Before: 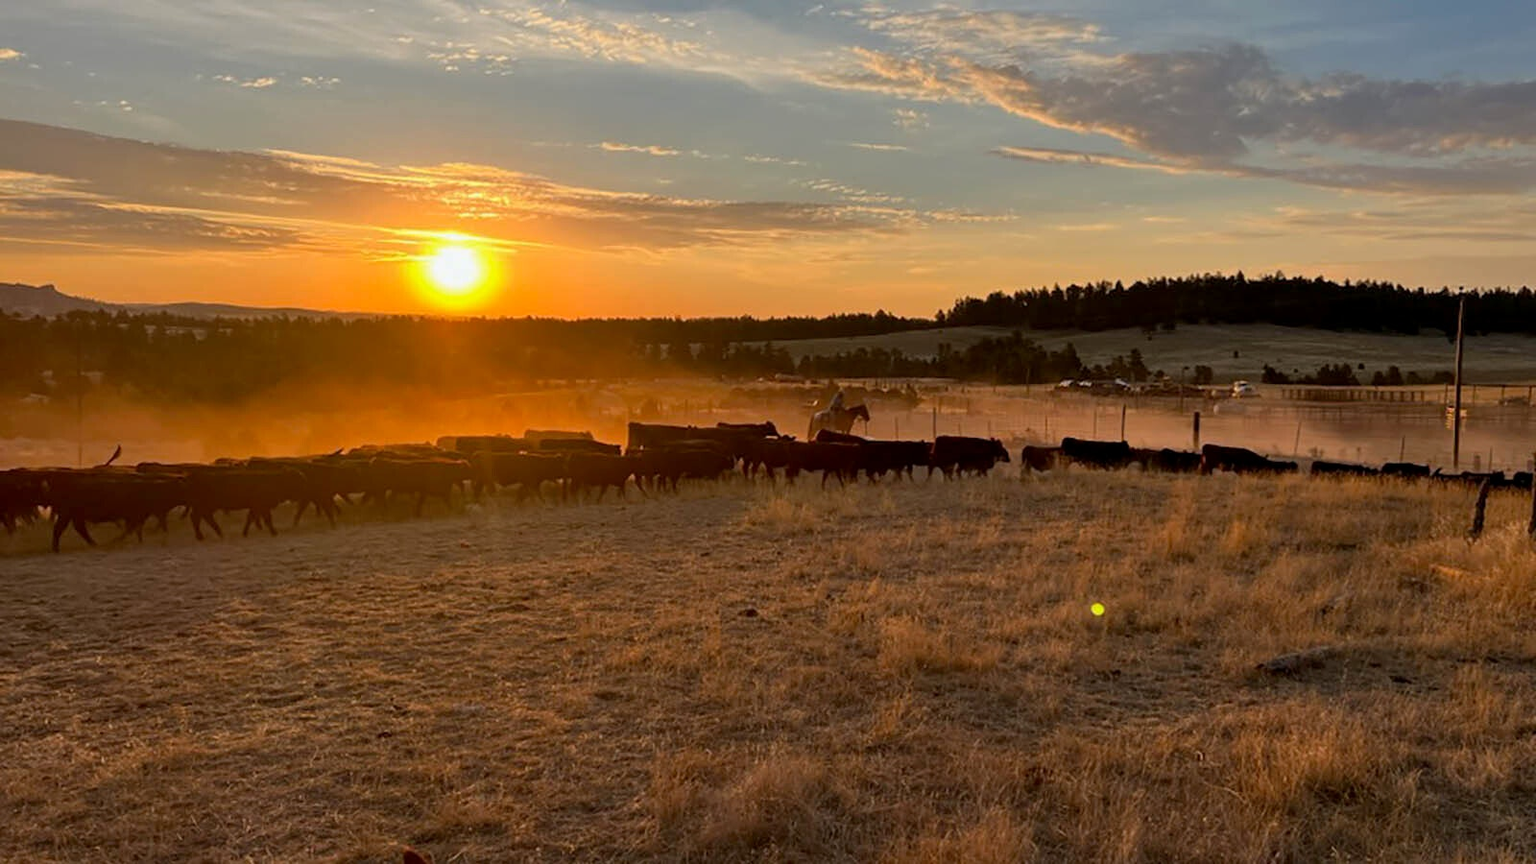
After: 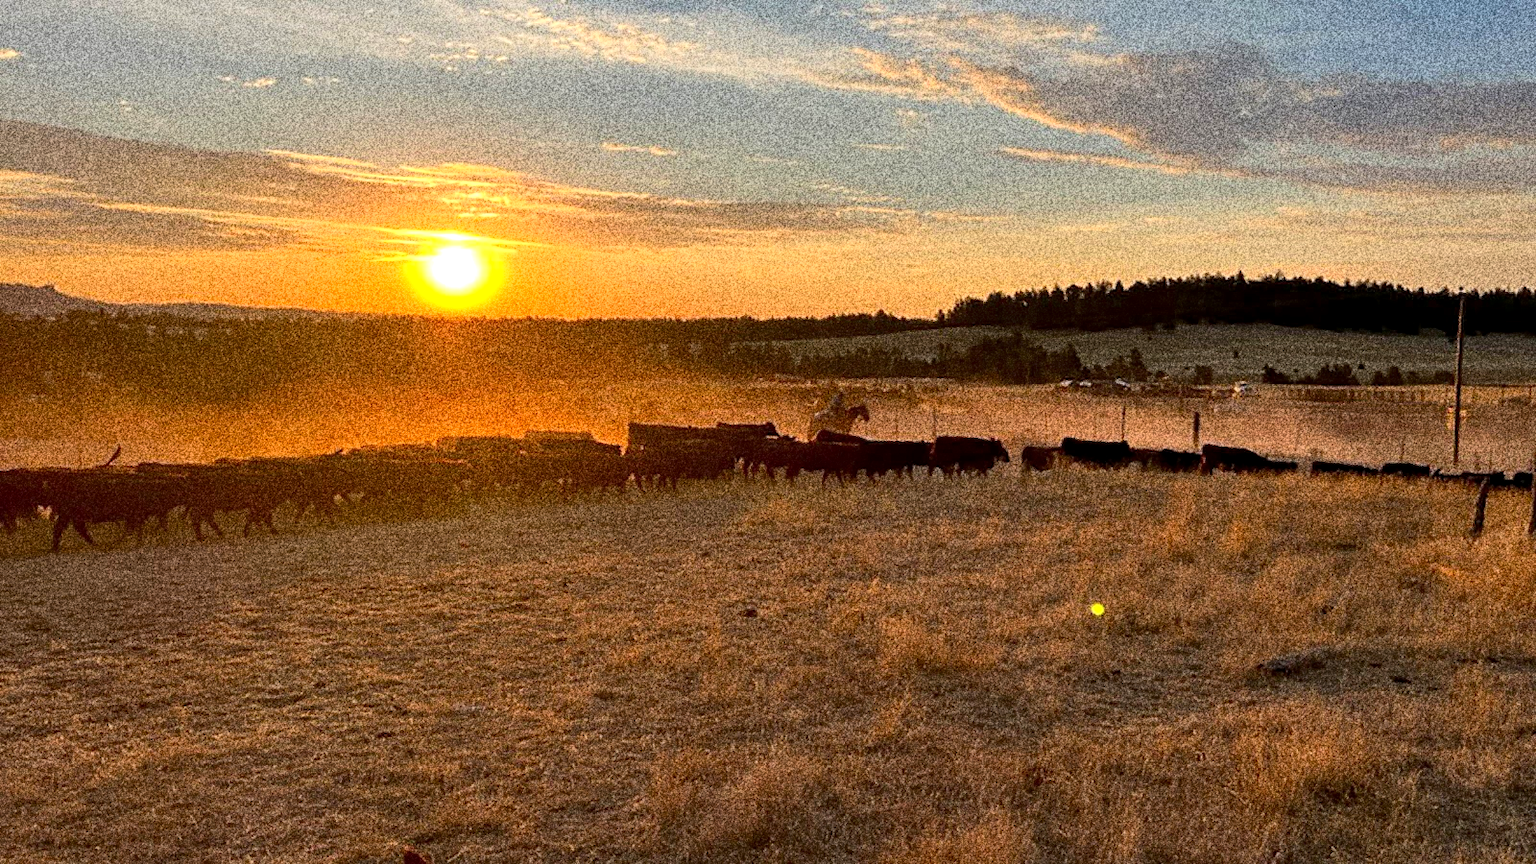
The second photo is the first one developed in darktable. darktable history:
exposure: black level correction 0.001, exposure 0.5 EV, compensate exposure bias true, compensate highlight preservation false
grain: coarseness 30.02 ISO, strength 100%
